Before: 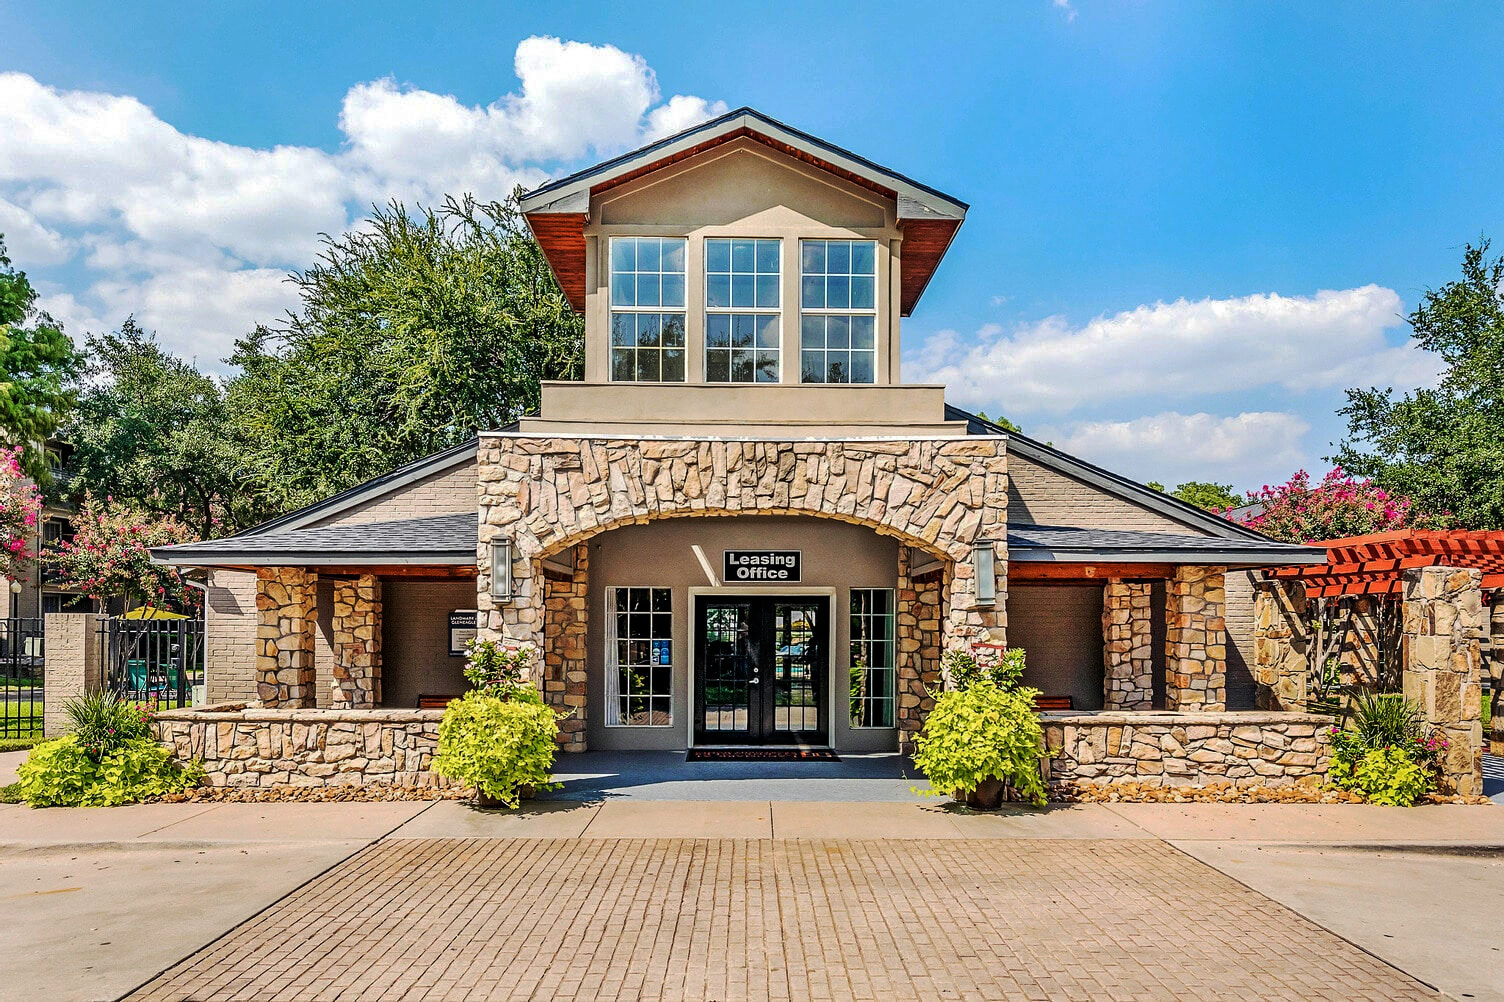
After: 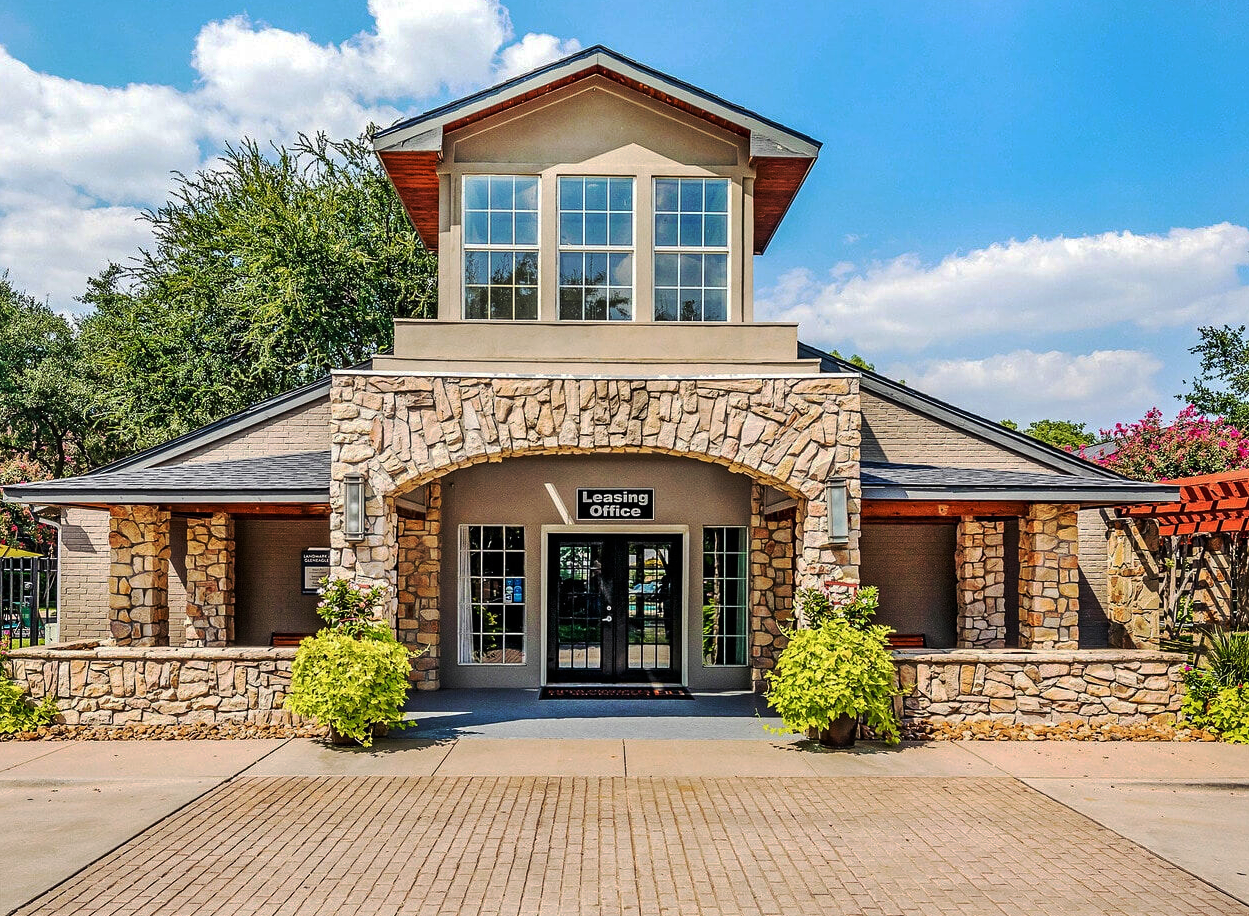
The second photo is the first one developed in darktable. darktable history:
crop: left 9.789%, top 6.251%, right 7.11%, bottom 2.303%
